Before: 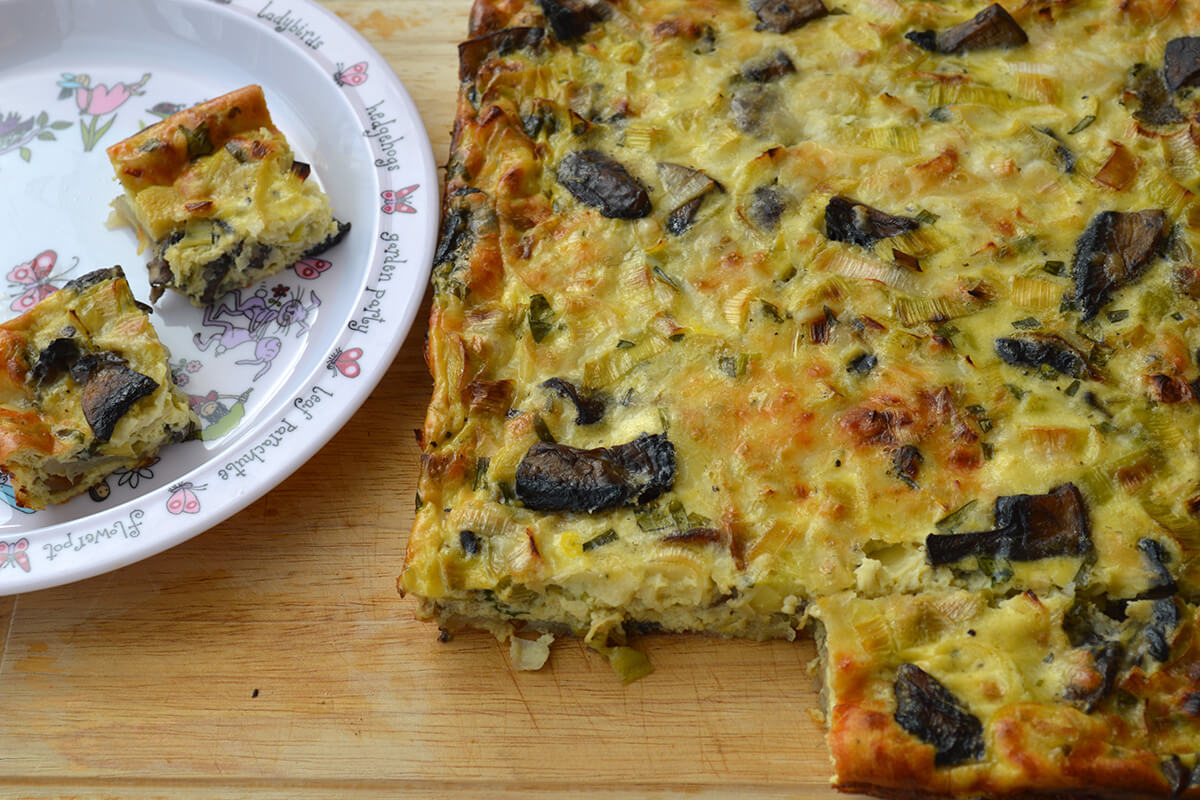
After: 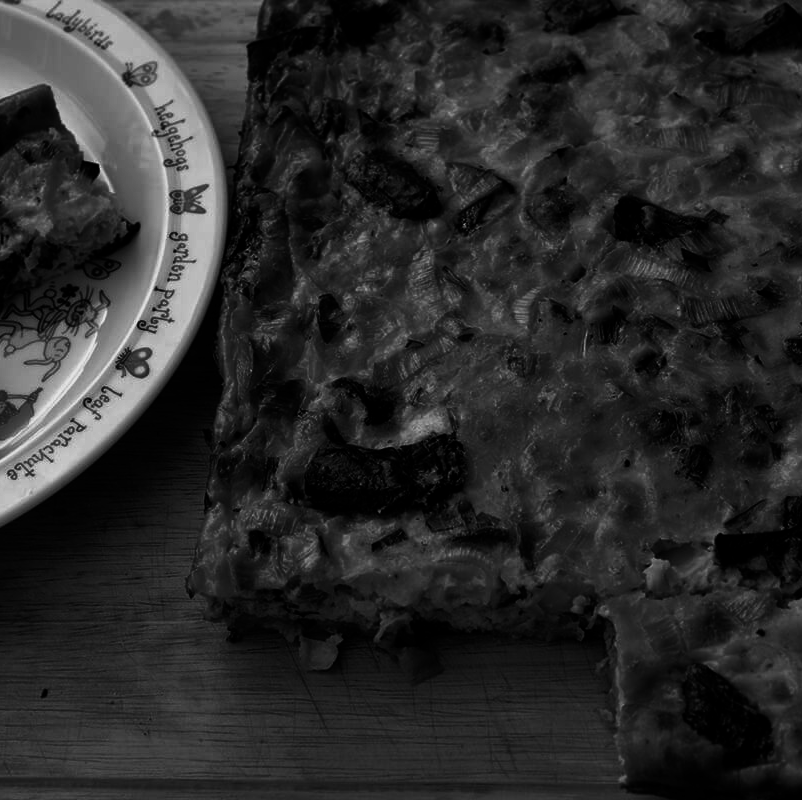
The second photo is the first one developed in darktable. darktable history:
color calibration: output gray [0.25, 0.35, 0.4, 0], illuminant same as pipeline (D50), adaptation XYZ, x 0.346, y 0.357, temperature 5005.99 K
crop and rotate: left 17.658%, right 15.444%
contrast brightness saturation: brightness -0.981, saturation 0.997
